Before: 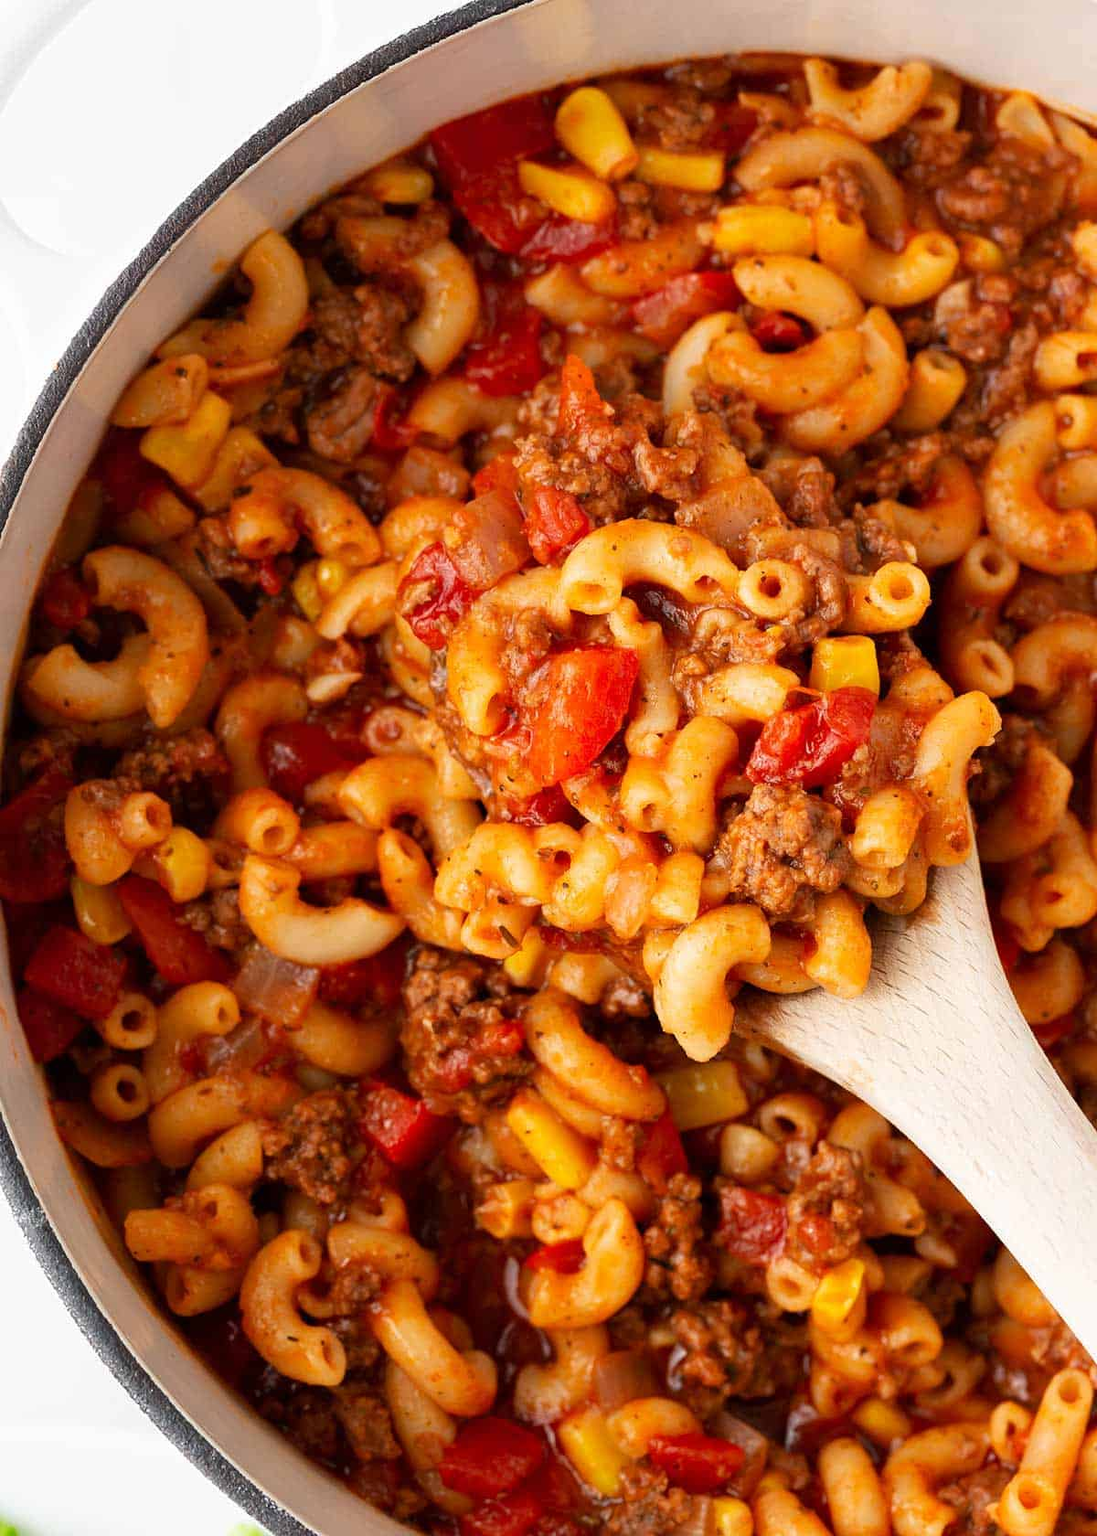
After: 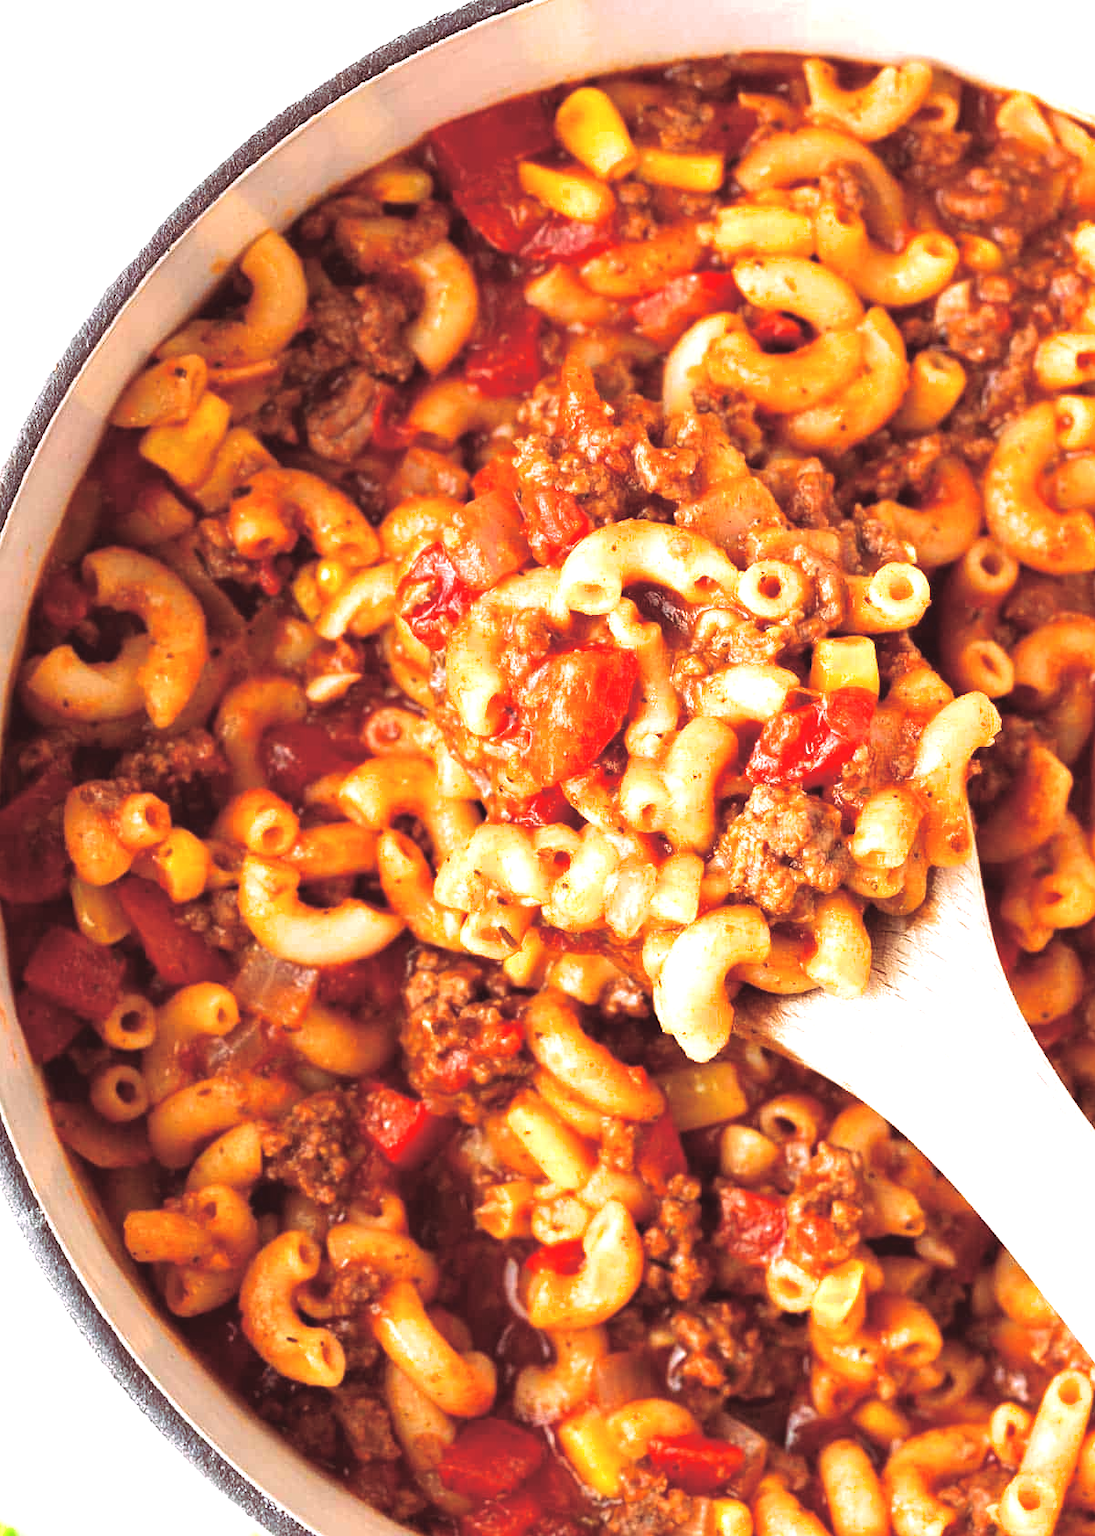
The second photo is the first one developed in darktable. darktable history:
crop and rotate: left 0.126%
exposure: black level correction -0.005, exposure 1 EV, compensate highlight preservation false
split-toning: highlights › hue 298.8°, highlights › saturation 0.73, compress 41.76%
